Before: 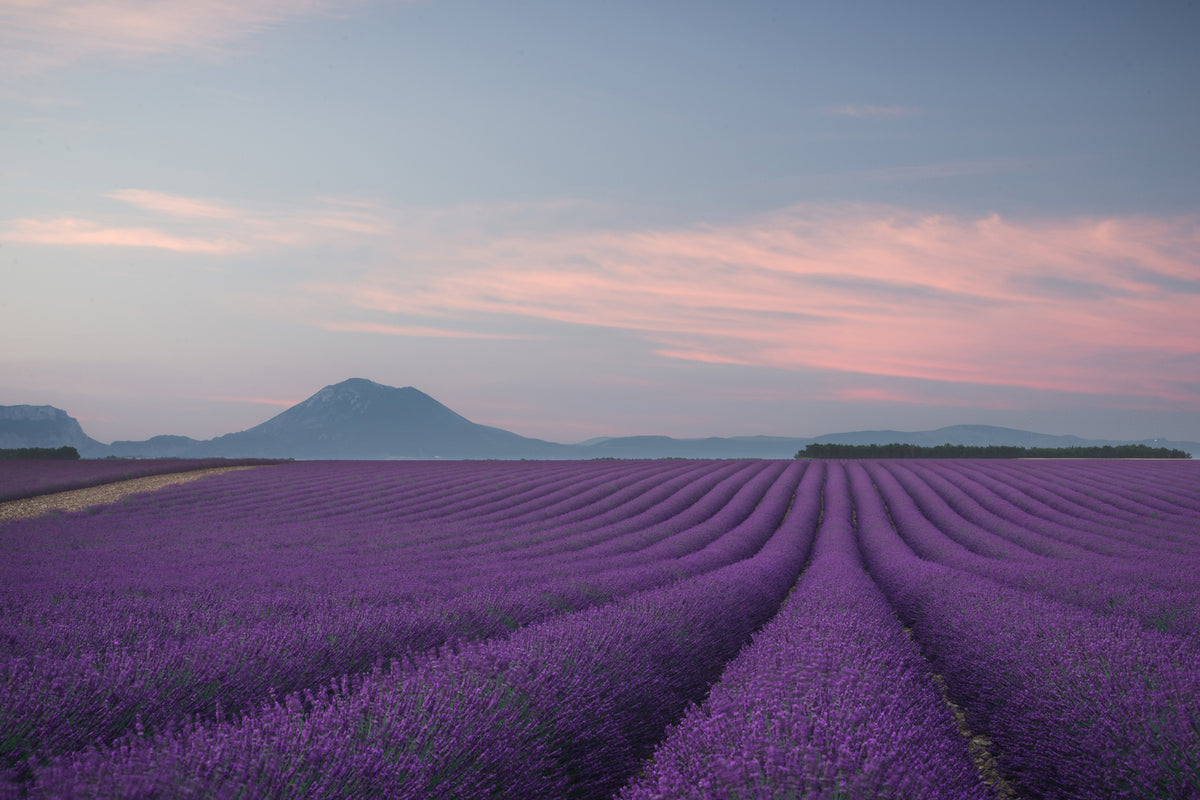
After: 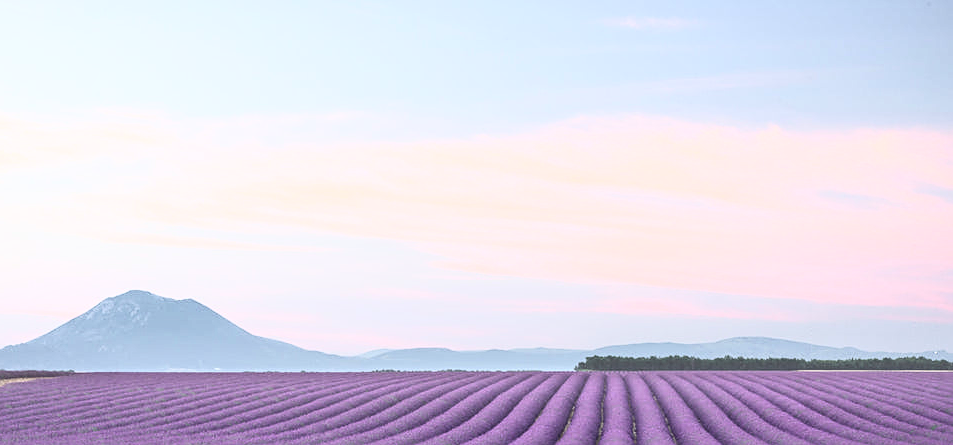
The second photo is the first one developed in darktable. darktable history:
crop: left 18.38%, top 11.092%, right 2.134%, bottom 33.217%
sharpen: on, module defaults
exposure: black level correction 0.001, exposure 0.5 EV, compensate exposure bias true, compensate highlight preservation false
local contrast: on, module defaults
contrast brightness saturation: contrast 0.39, brightness 0.53
